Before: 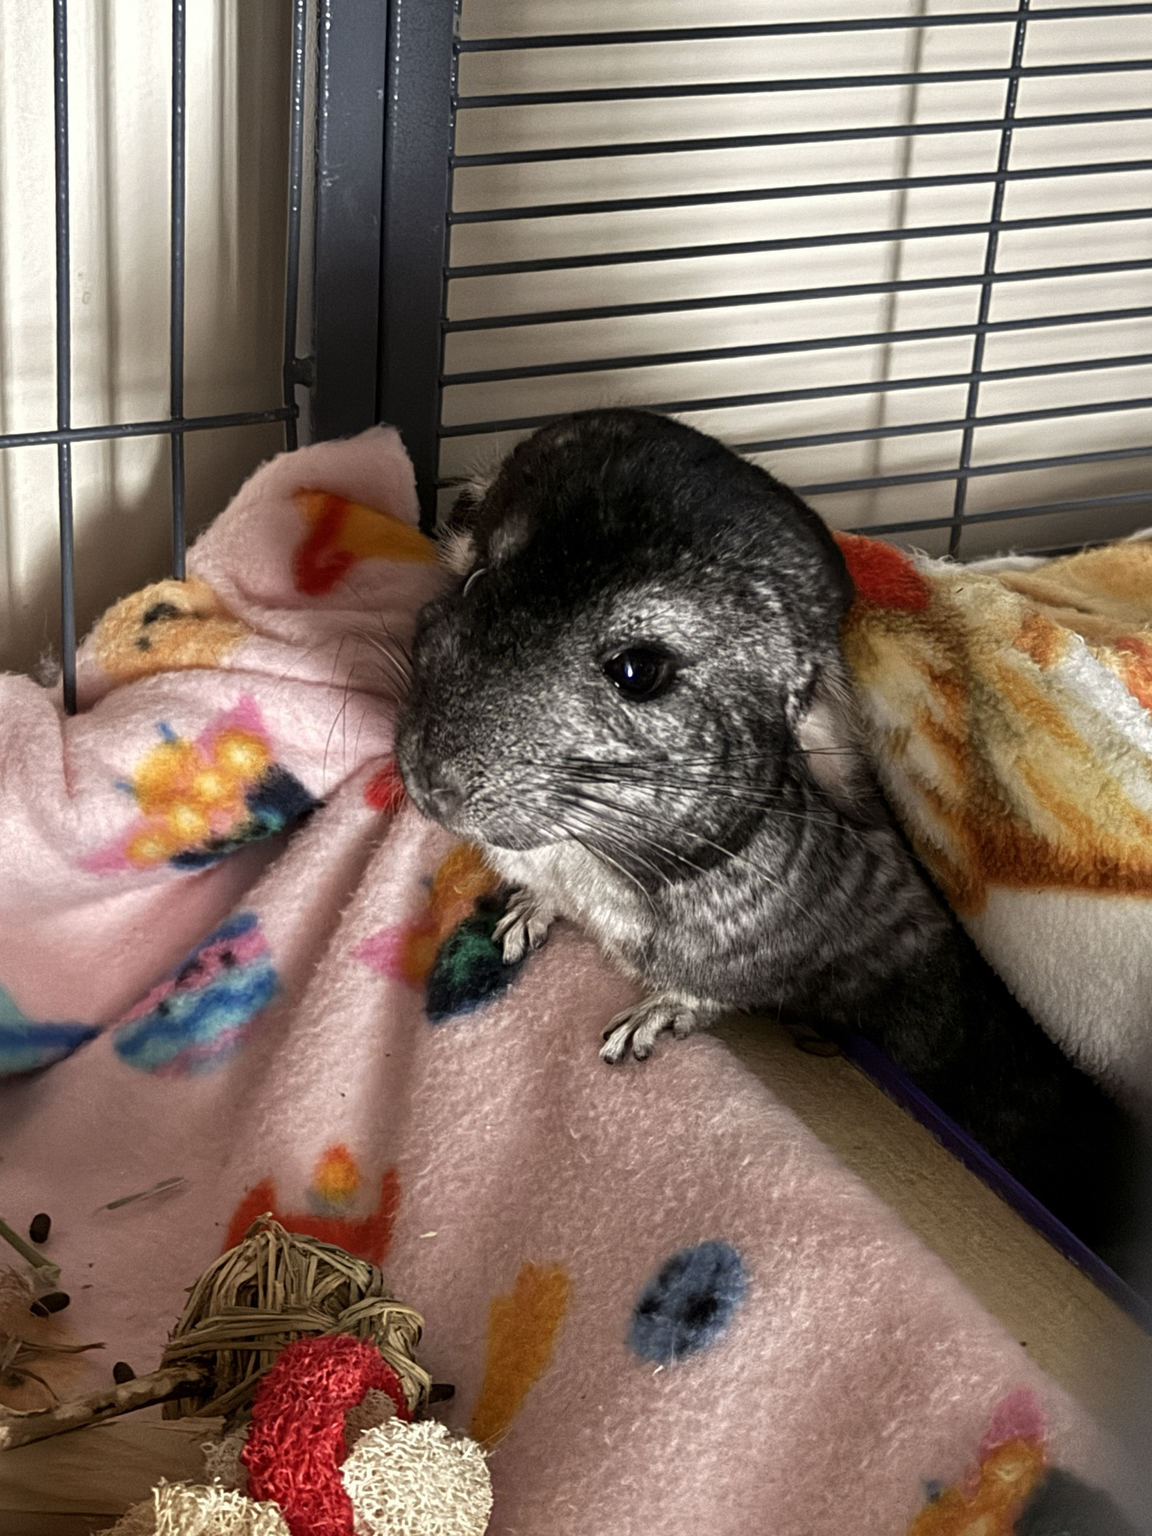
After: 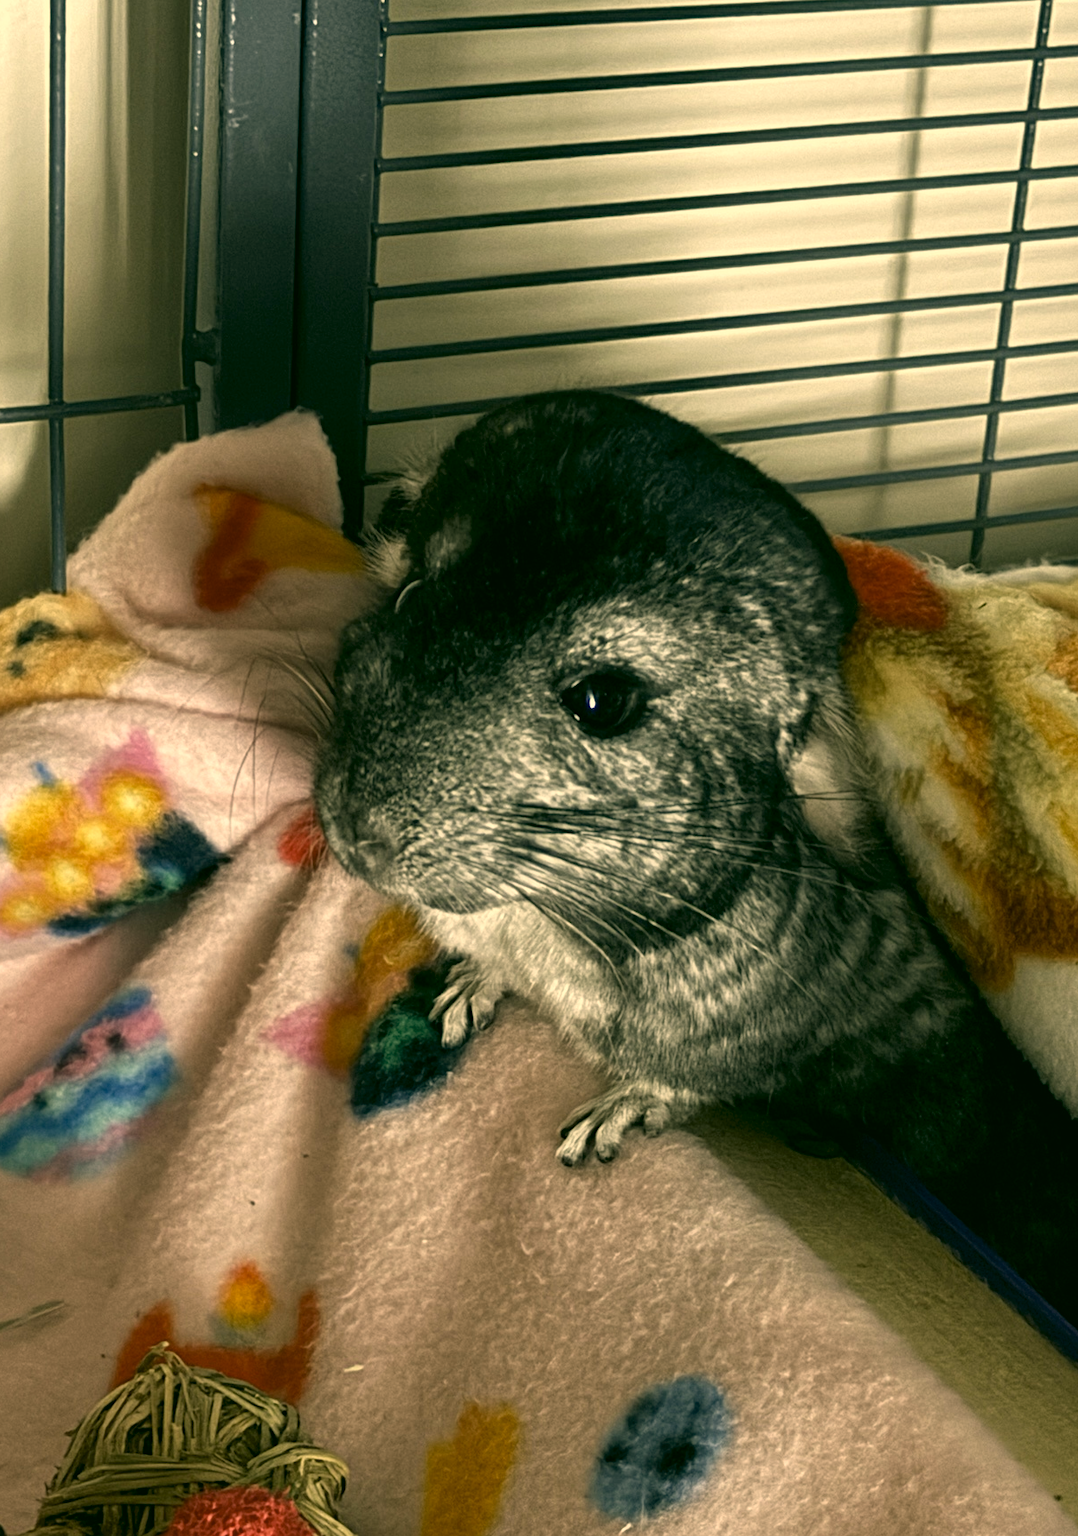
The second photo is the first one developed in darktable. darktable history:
crop: left 11.289%, top 5.174%, right 9.568%, bottom 10.318%
color correction: highlights a* 5.24, highlights b* 24.09, shadows a* -16.01, shadows b* 4.03
exposure: compensate exposure bias true, compensate highlight preservation false
